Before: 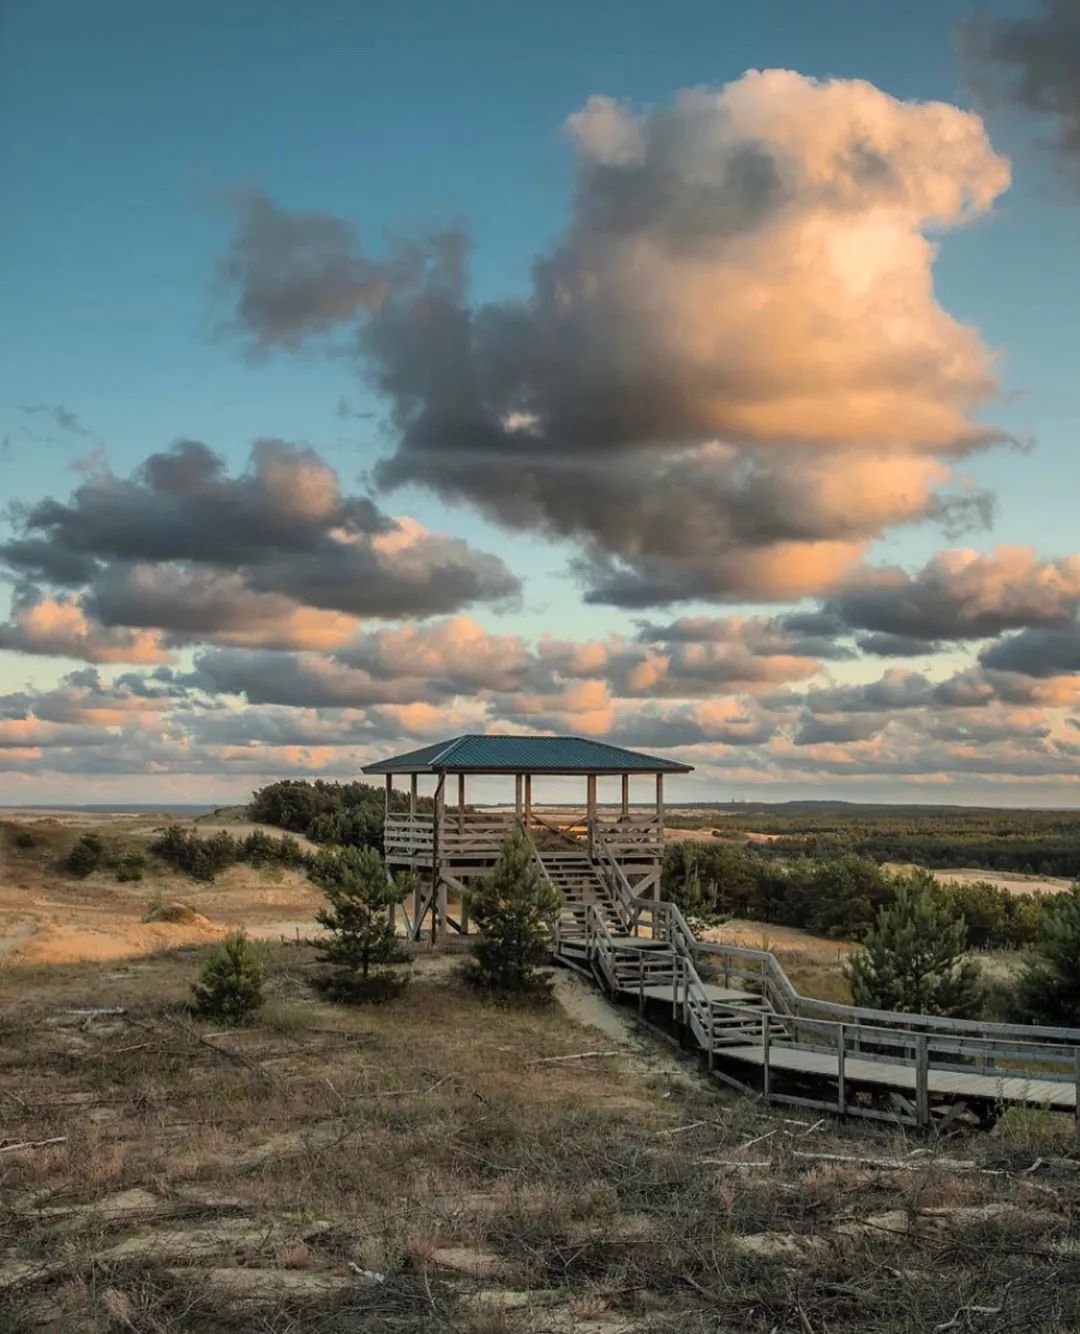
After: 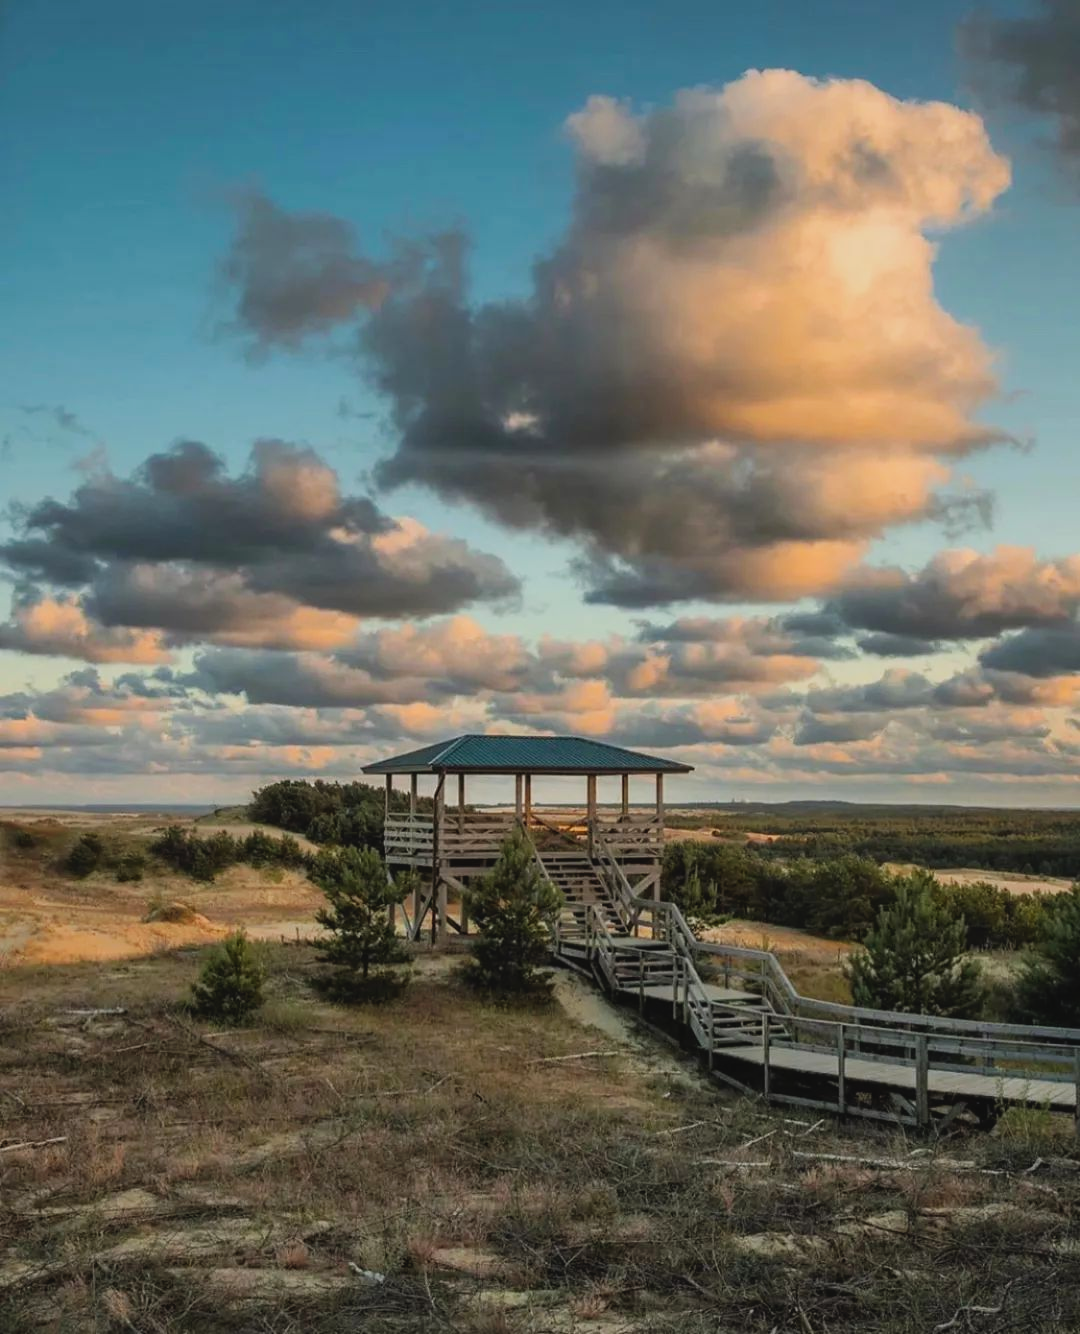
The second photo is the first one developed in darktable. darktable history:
contrast brightness saturation: contrast -0.122
tone curve: curves: ch0 [(0, 0) (0.003, 0.002) (0.011, 0.009) (0.025, 0.019) (0.044, 0.031) (0.069, 0.044) (0.1, 0.061) (0.136, 0.087) (0.177, 0.127) (0.224, 0.172) (0.277, 0.226) (0.335, 0.295) (0.399, 0.367) (0.468, 0.445) (0.543, 0.536) (0.623, 0.626) (0.709, 0.717) (0.801, 0.806) (0.898, 0.889) (1, 1)], preserve colors none
